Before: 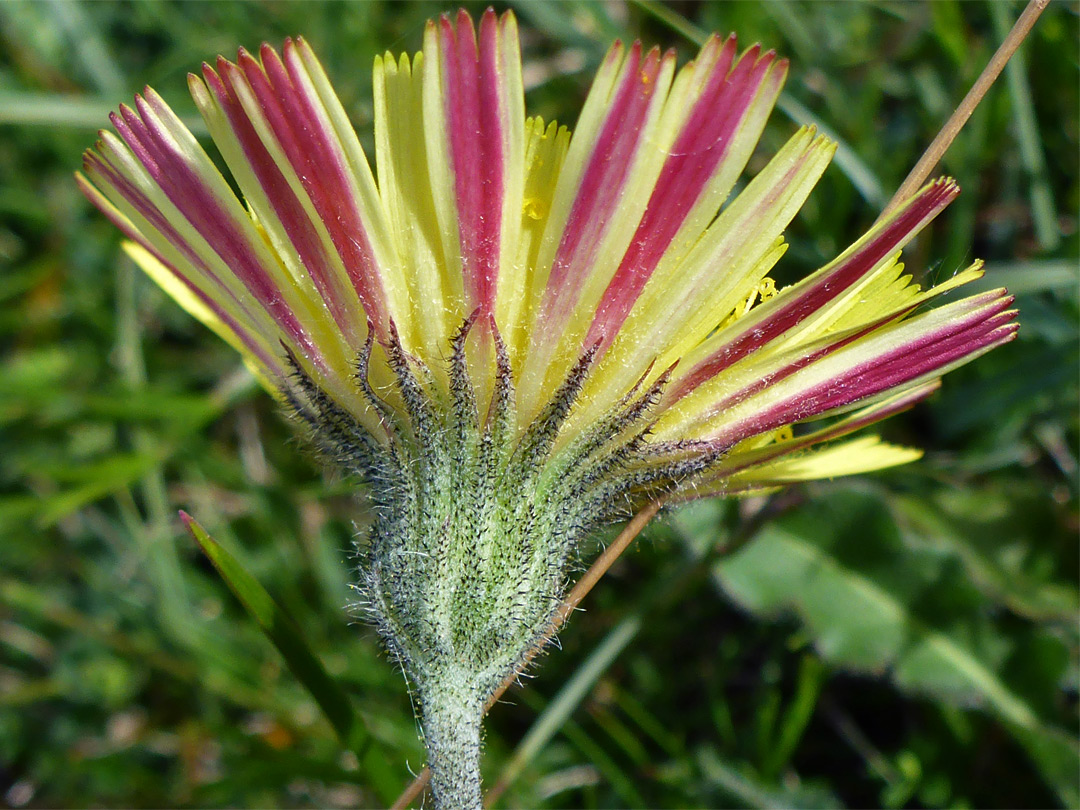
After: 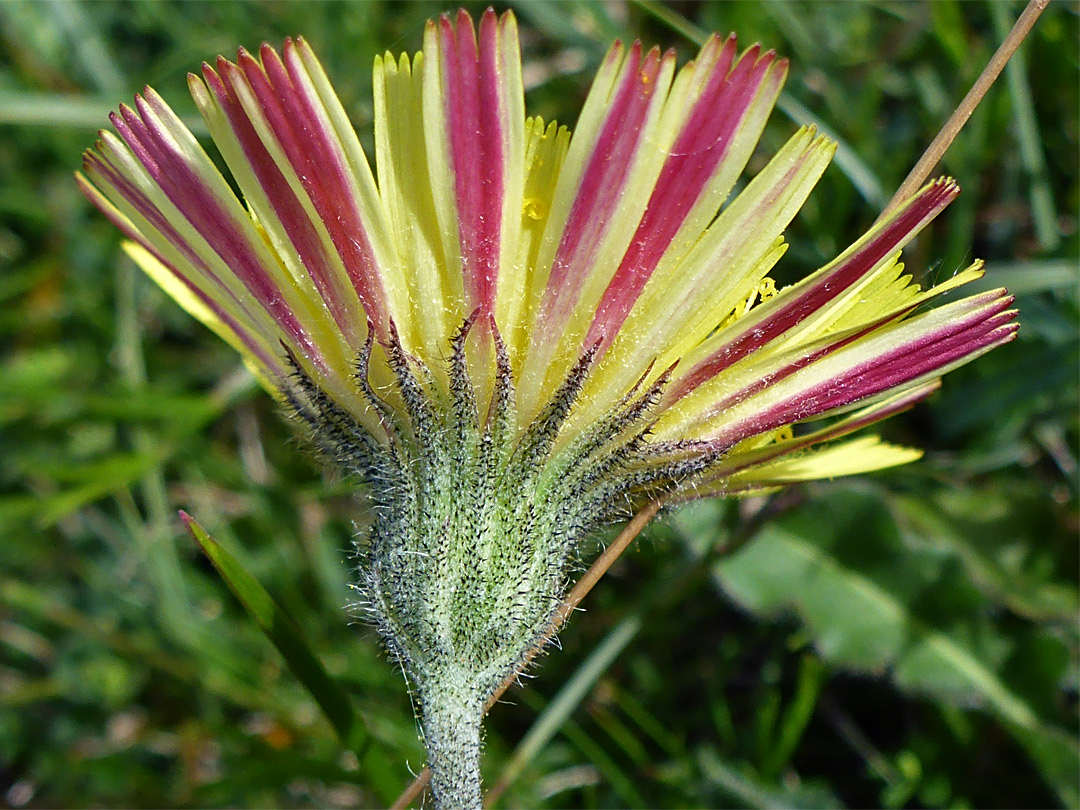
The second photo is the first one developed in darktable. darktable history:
sharpen: radius 2.503, amount 0.336
